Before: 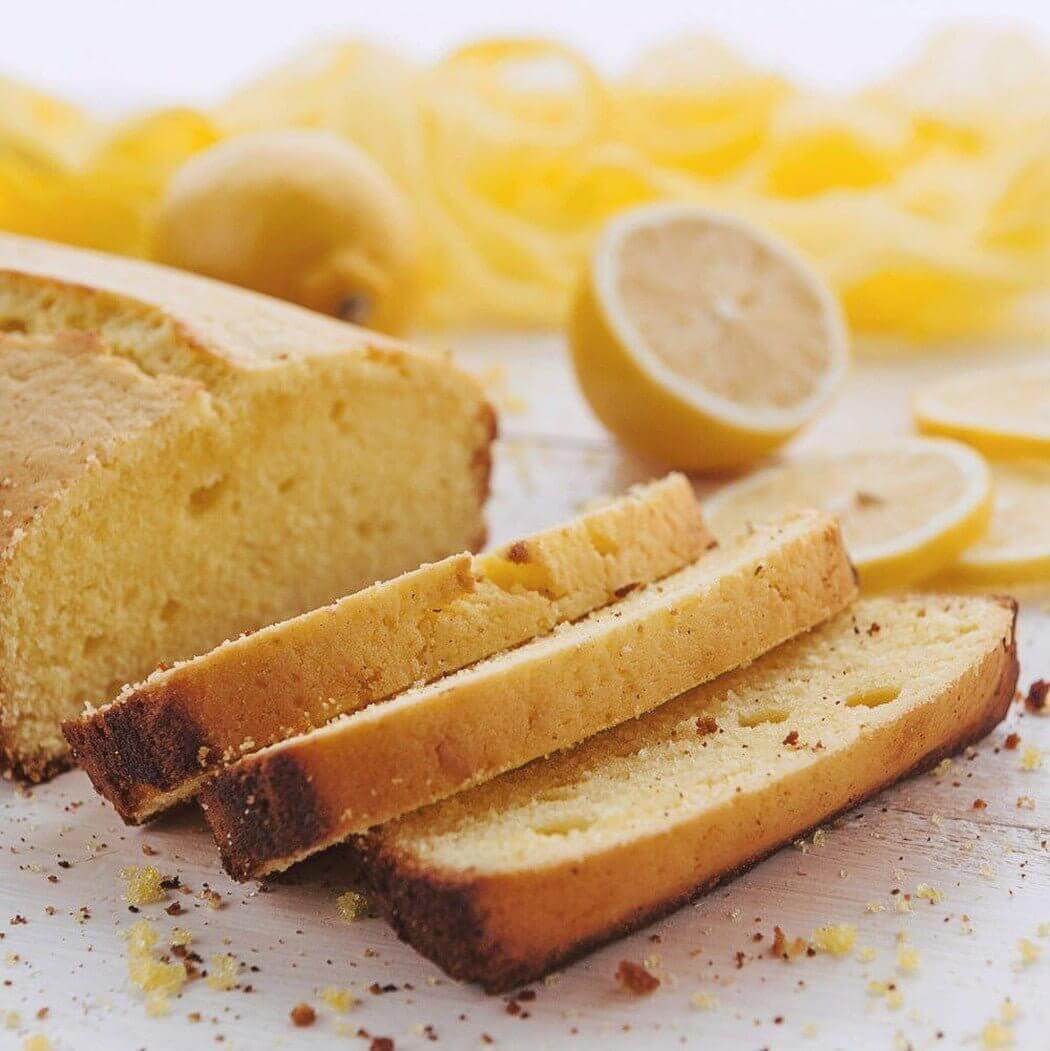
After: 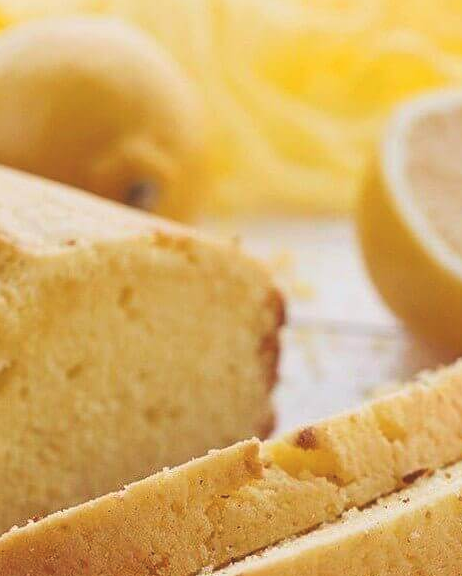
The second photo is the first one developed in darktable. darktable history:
exposure: black level correction -0.008, exposure 0.067 EV, compensate highlight preservation false
crop: left 20.248%, top 10.86%, right 35.675%, bottom 34.321%
